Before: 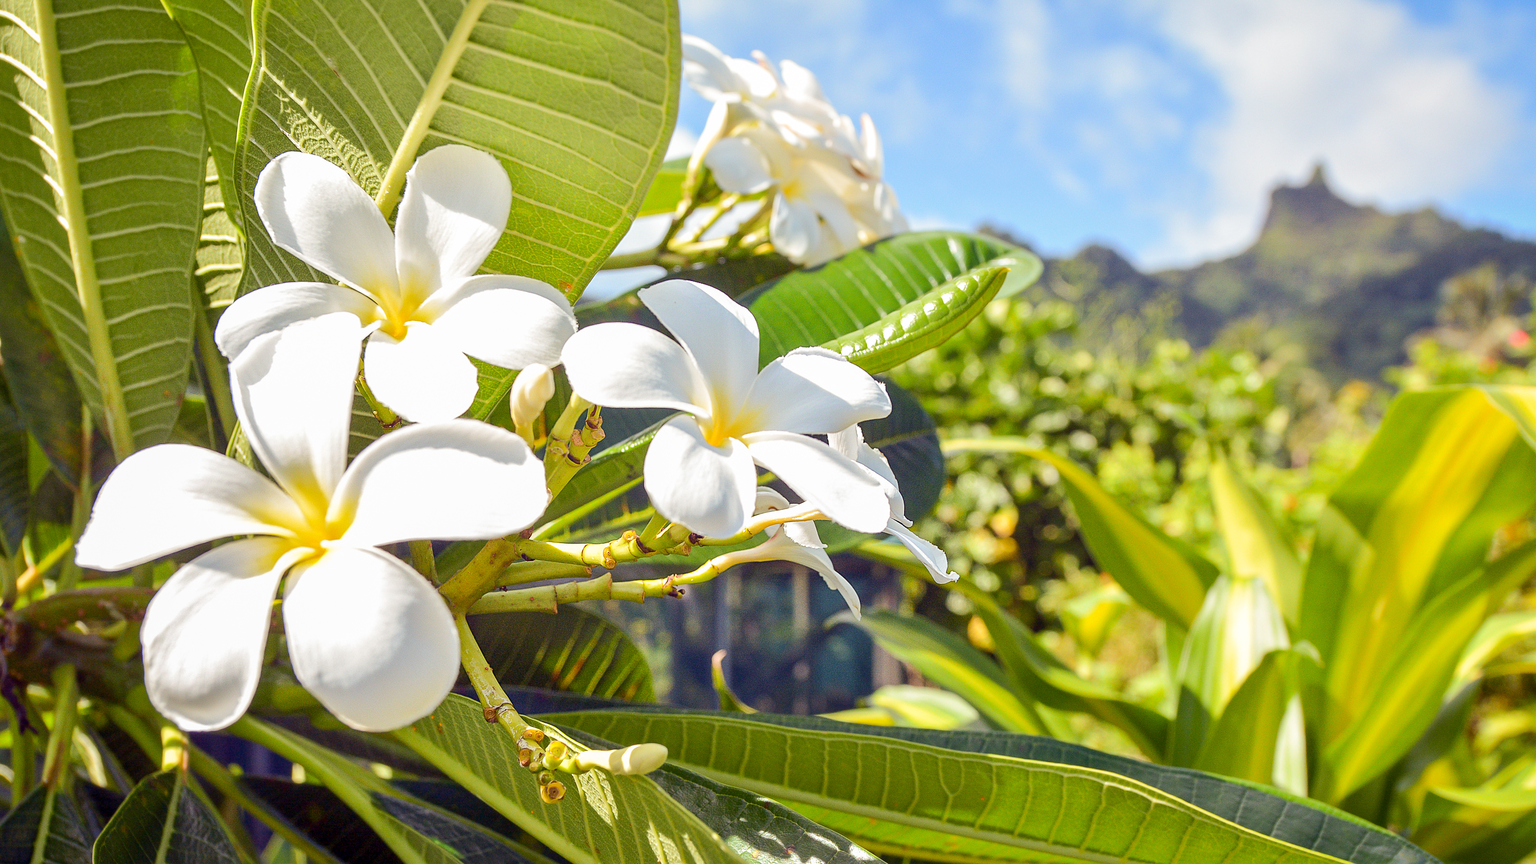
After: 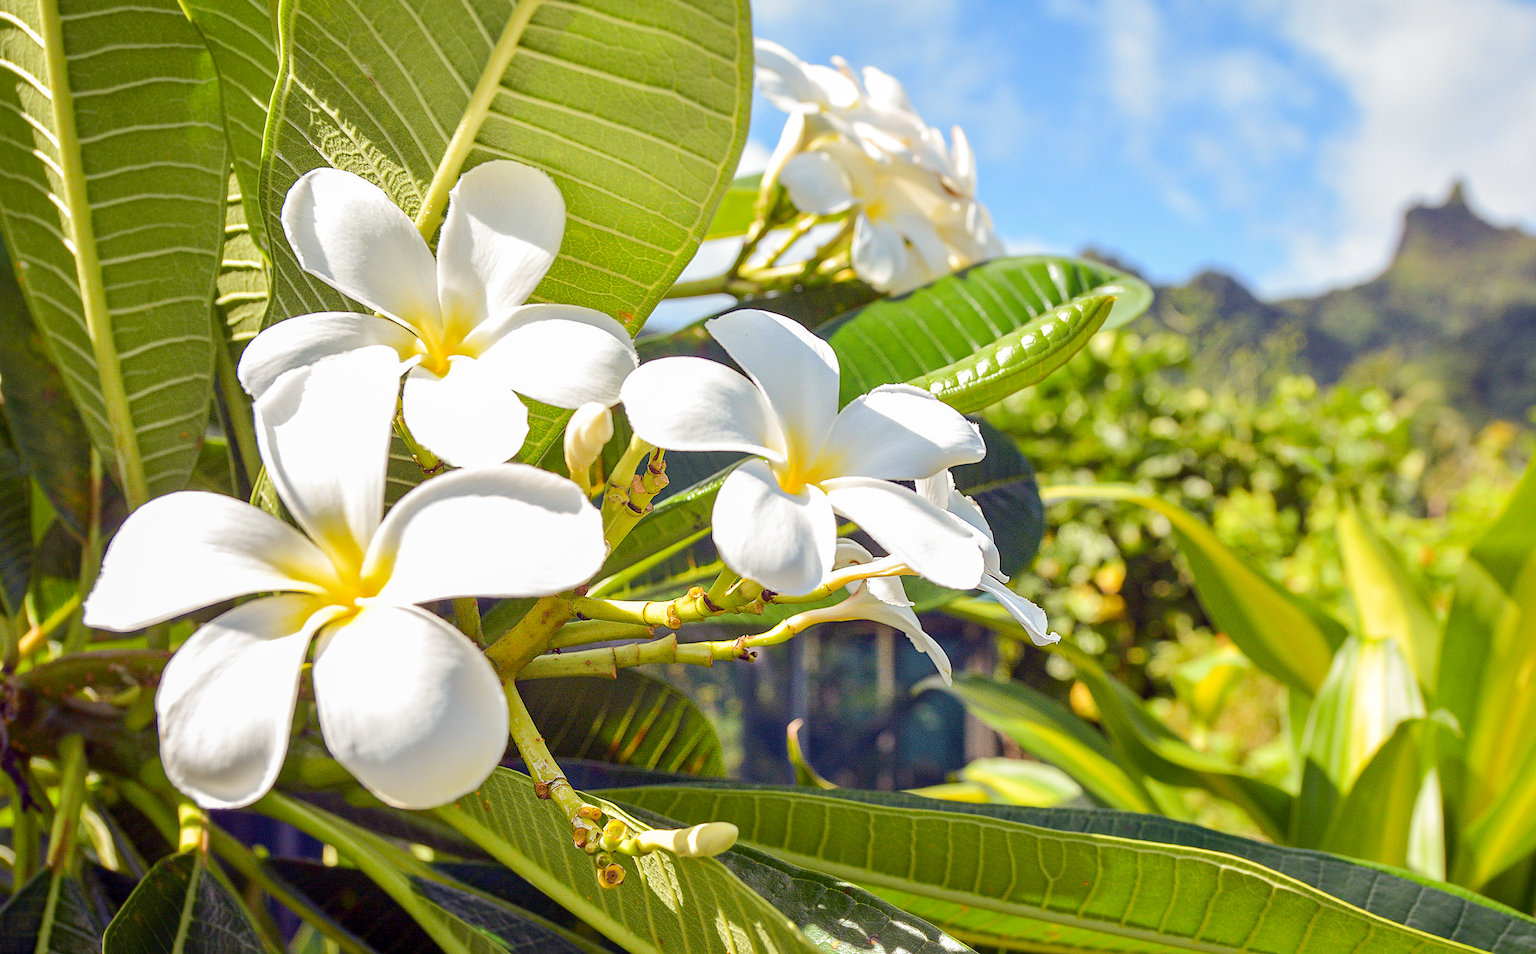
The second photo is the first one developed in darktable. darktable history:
crop: right 9.509%, bottom 0.031%
haze removal: compatibility mode true, adaptive false
